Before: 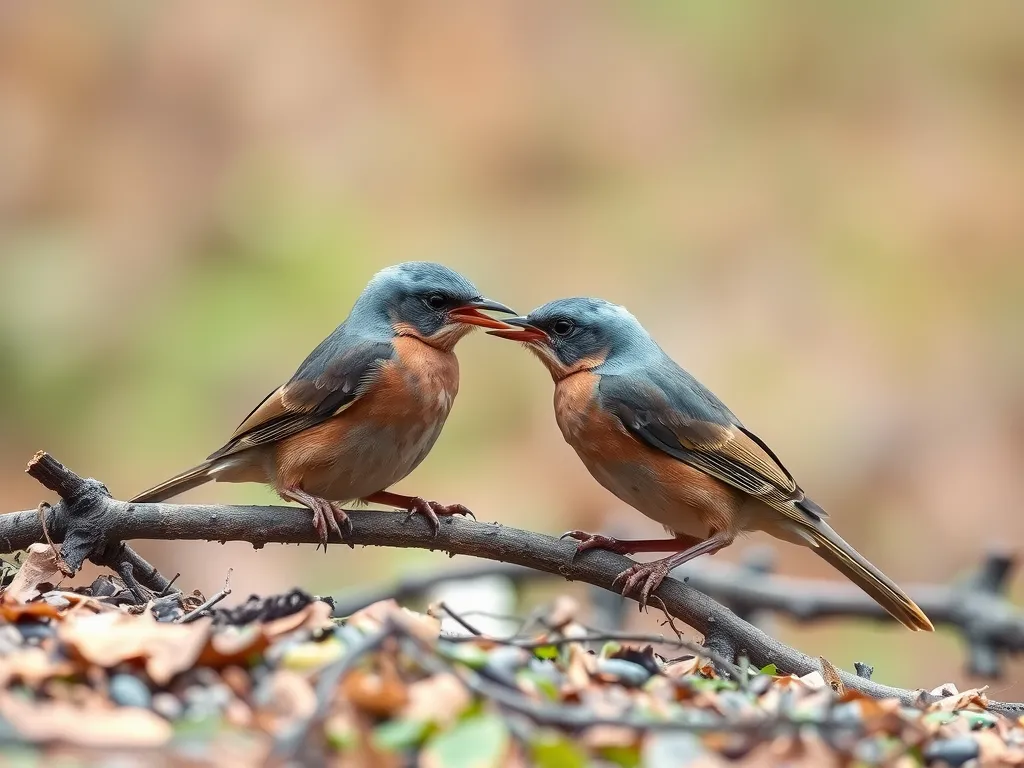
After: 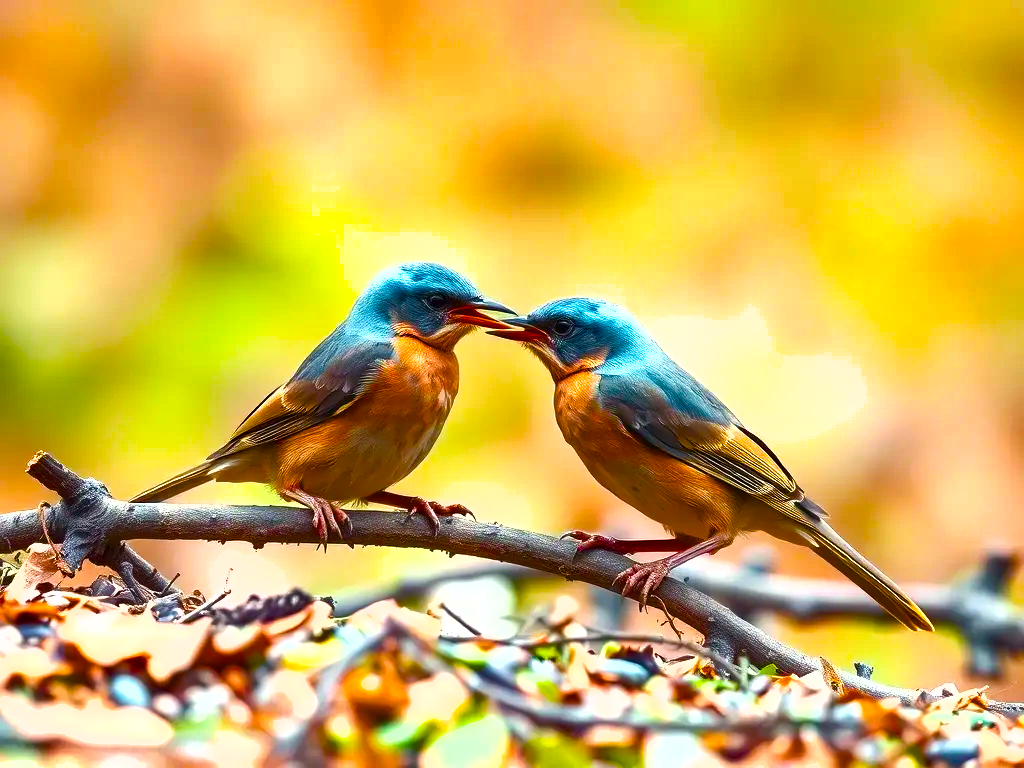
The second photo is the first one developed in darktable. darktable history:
shadows and highlights: low approximation 0.01, soften with gaussian
color balance rgb: linear chroma grading › global chroma 25%, perceptual saturation grading › global saturation 40%, perceptual saturation grading › highlights -50%, perceptual saturation grading › shadows 30%, perceptual brilliance grading › global brilliance 25%, global vibrance 60%
